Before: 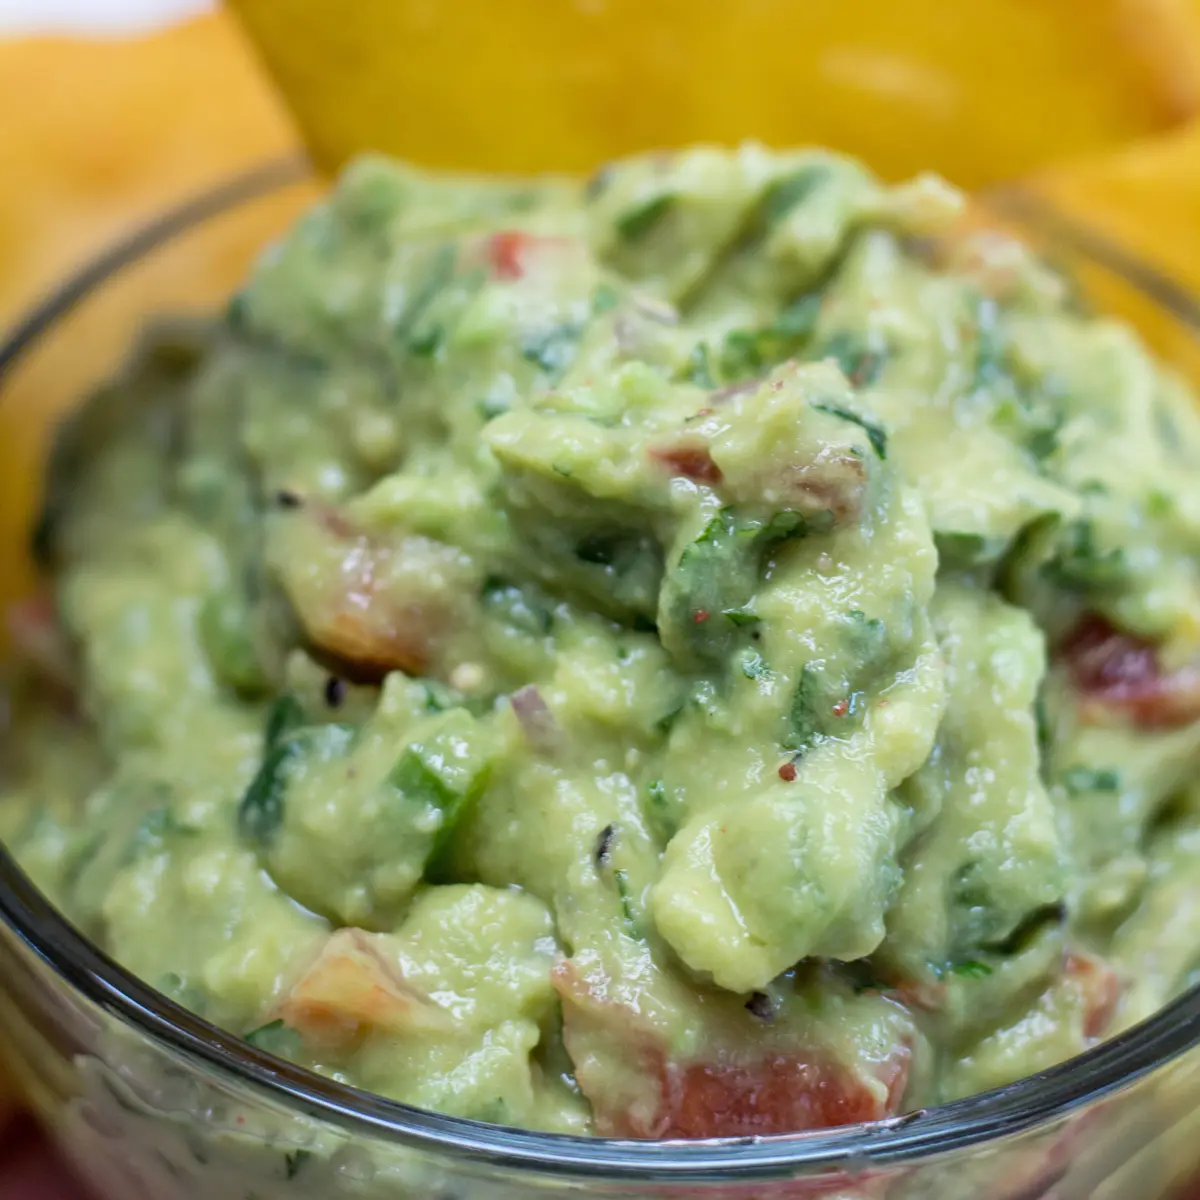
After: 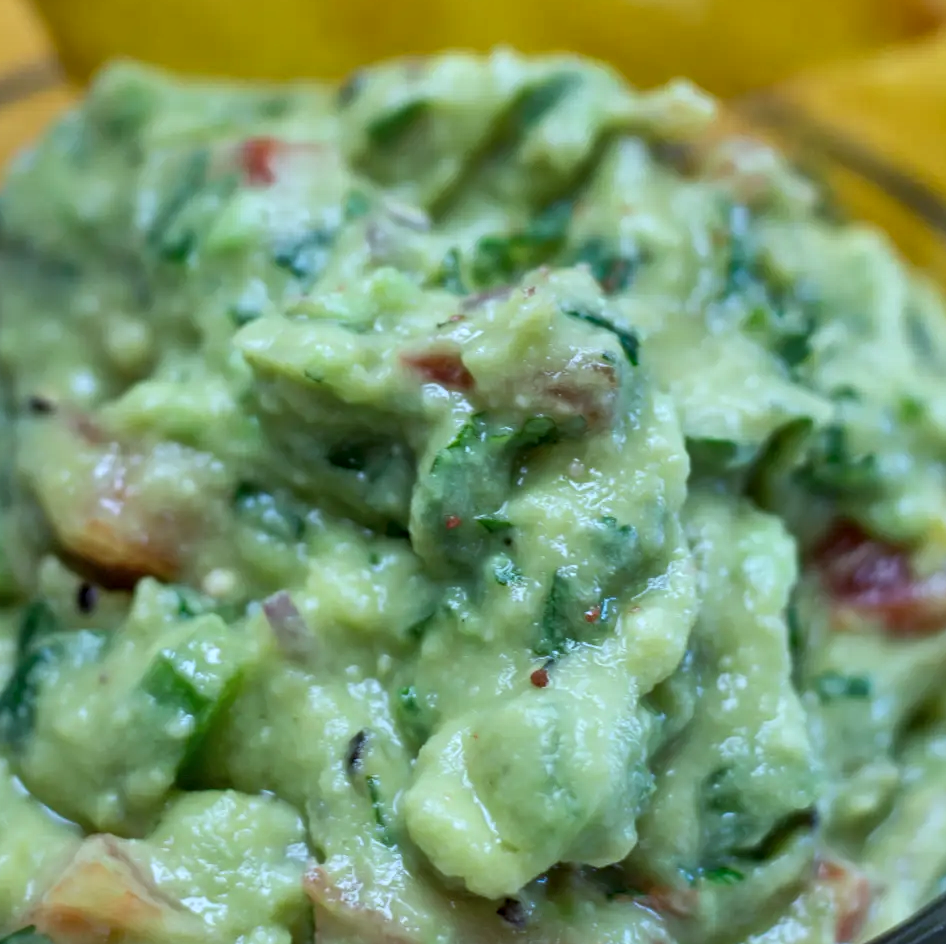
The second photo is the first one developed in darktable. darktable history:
color calibration: illuminant Planckian (black body), x 0.378, y 0.375, temperature 4065 K
shadows and highlights: radius 108.52, shadows 44.07, highlights -67.8, low approximation 0.01, soften with gaussian
crop and rotate: left 20.74%, top 7.912%, right 0.375%, bottom 13.378%
local contrast: highlights 100%, shadows 100%, detail 120%, midtone range 0.2
